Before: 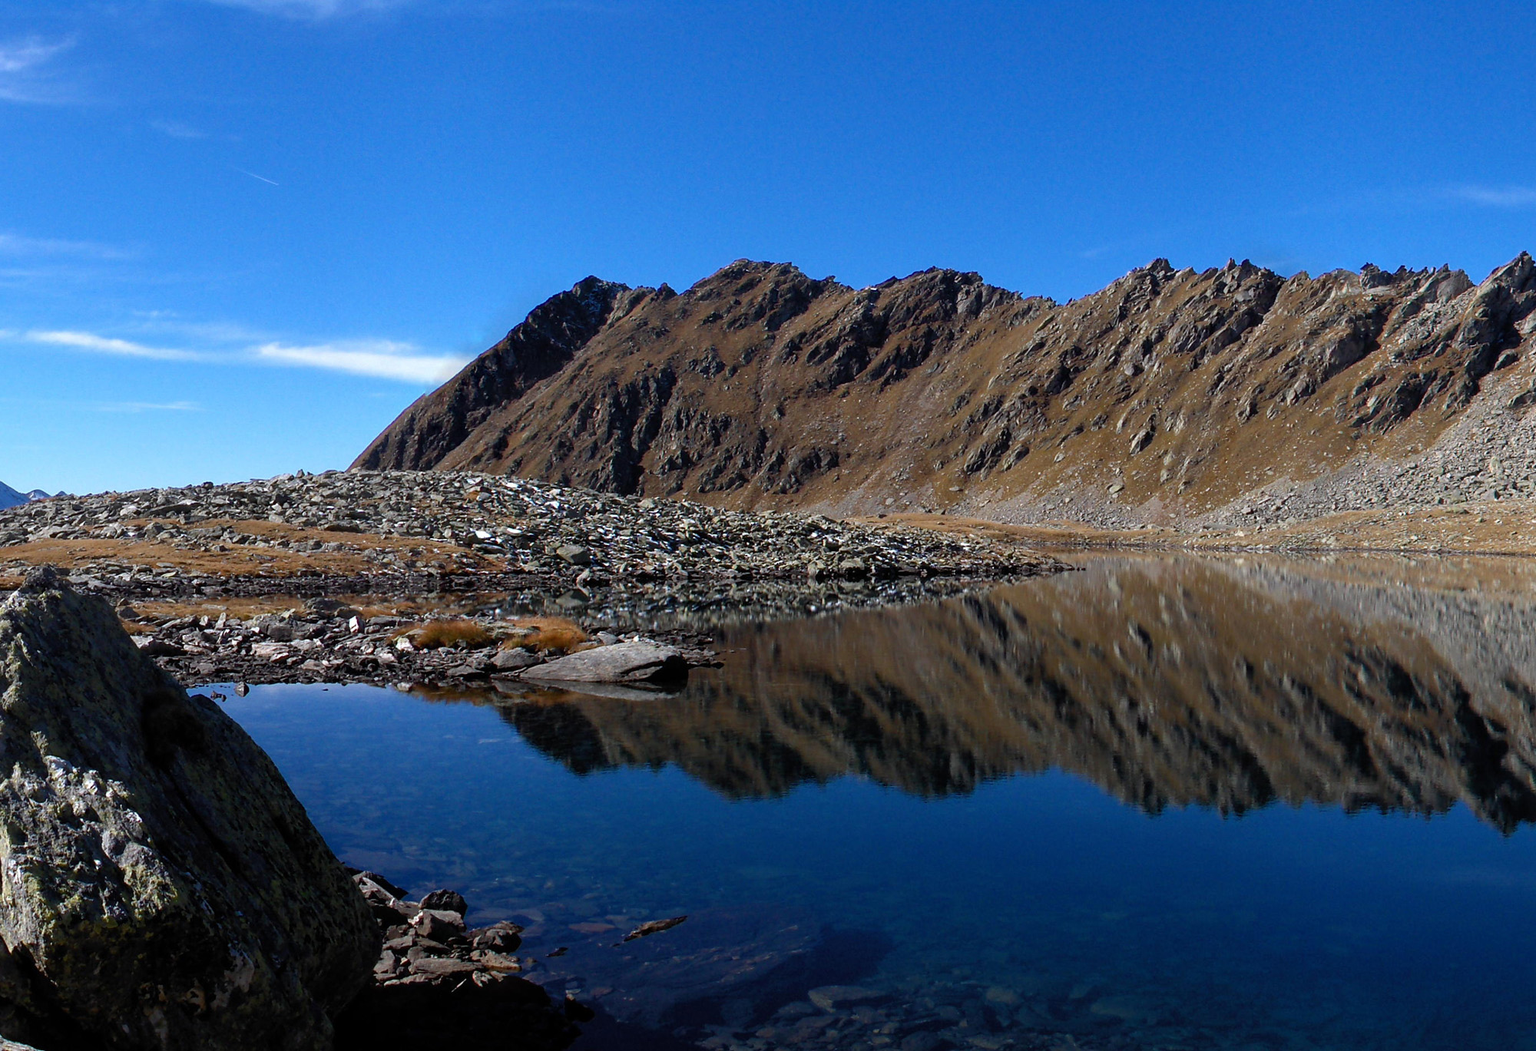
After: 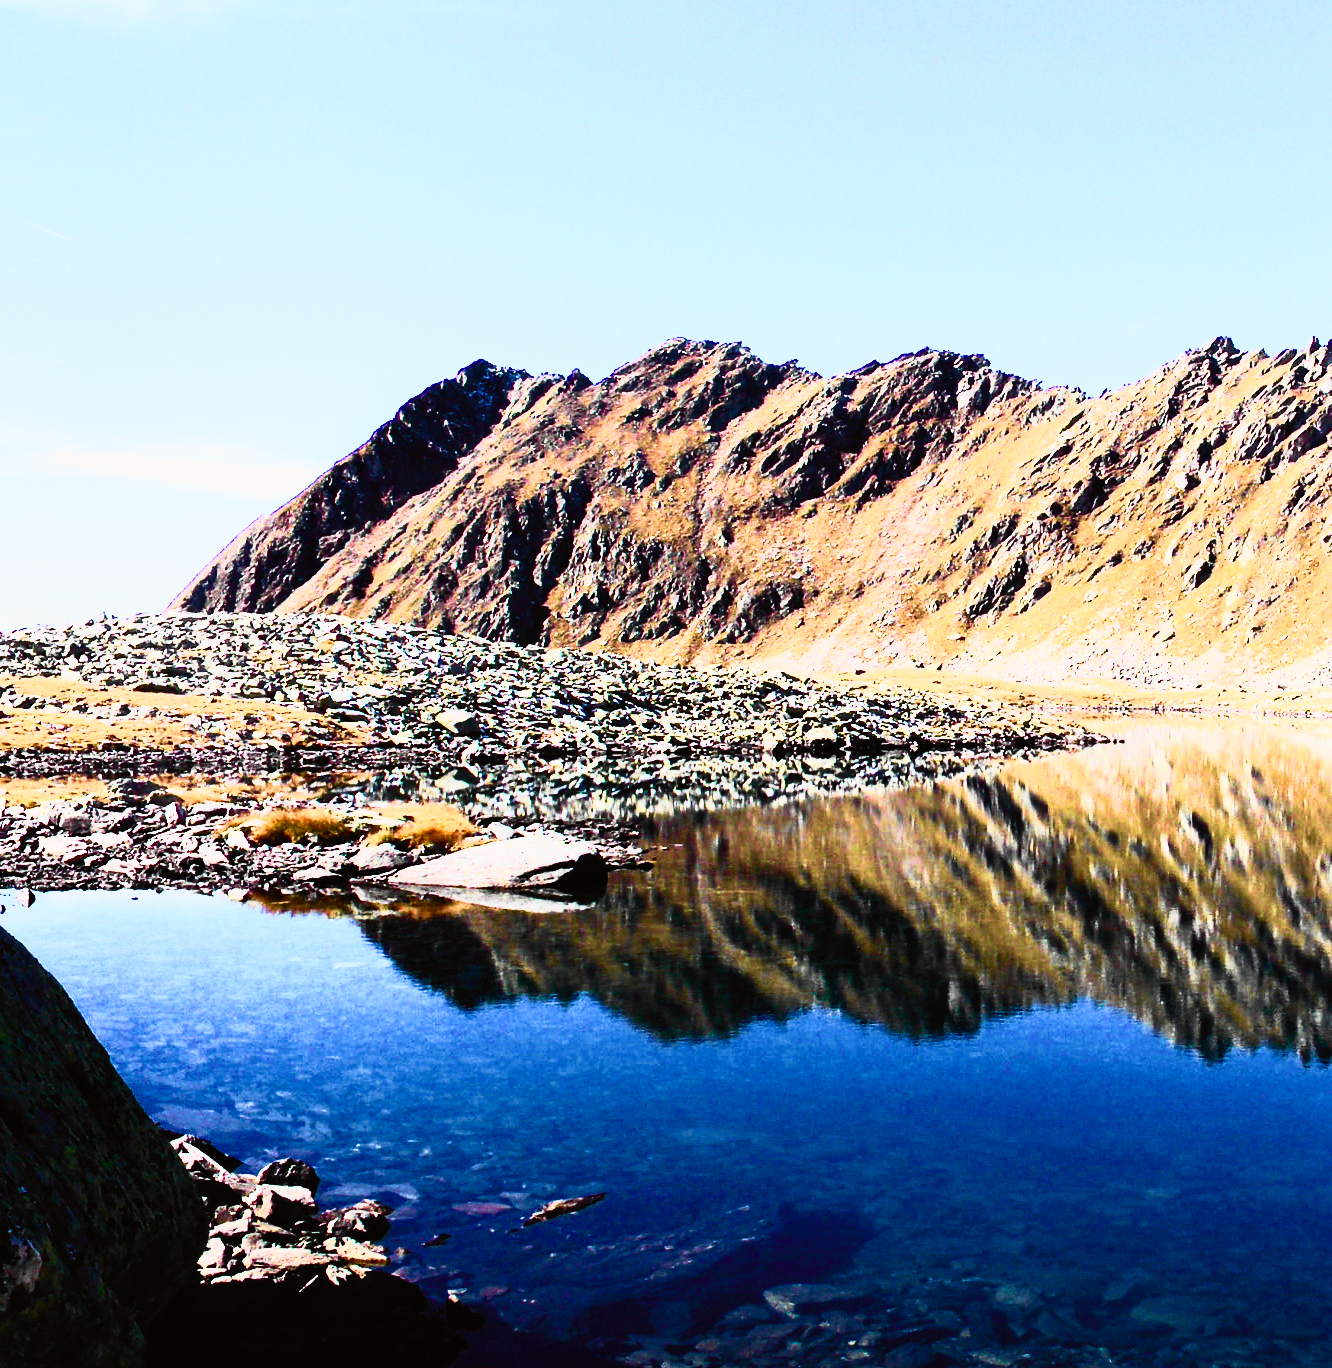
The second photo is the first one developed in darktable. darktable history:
crop and rotate: left 14.488%, right 18.879%
velvia: strength 74.57%
contrast brightness saturation: contrast 0.63, brightness 0.36, saturation 0.147
tone curve: curves: ch0 [(0, 0.008) (0.107, 0.083) (0.283, 0.287) (0.461, 0.498) (0.64, 0.691) (0.822, 0.869) (0.998, 0.978)]; ch1 [(0, 0) (0.323, 0.339) (0.438, 0.422) (0.473, 0.487) (0.502, 0.502) (0.527, 0.53) (0.561, 0.583) (0.608, 0.629) (0.669, 0.704) (0.859, 0.899) (1, 1)]; ch2 [(0, 0) (0.33, 0.347) (0.421, 0.456) (0.473, 0.498) (0.502, 0.504) (0.522, 0.524) (0.549, 0.567) (0.585, 0.627) (0.676, 0.724) (1, 1)], color space Lab, independent channels, preserve colors none
color balance rgb: shadows lift › chroma 4.287%, shadows lift › hue 251.35°, power › hue 330.25°, perceptual saturation grading › global saturation 20%, perceptual saturation grading › highlights -49.253%, perceptual saturation grading › shadows 25.837%, perceptual brilliance grading › global brilliance 19.672%, perceptual brilliance grading › shadows -40.24%, global vibrance 14.691%
exposure: black level correction 0, exposure 1.484 EV, compensate exposure bias true, compensate highlight preservation false
filmic rgb: black relative exposure -7.65 EV, white relative exposure 4.56 EV, hardness 3.61
